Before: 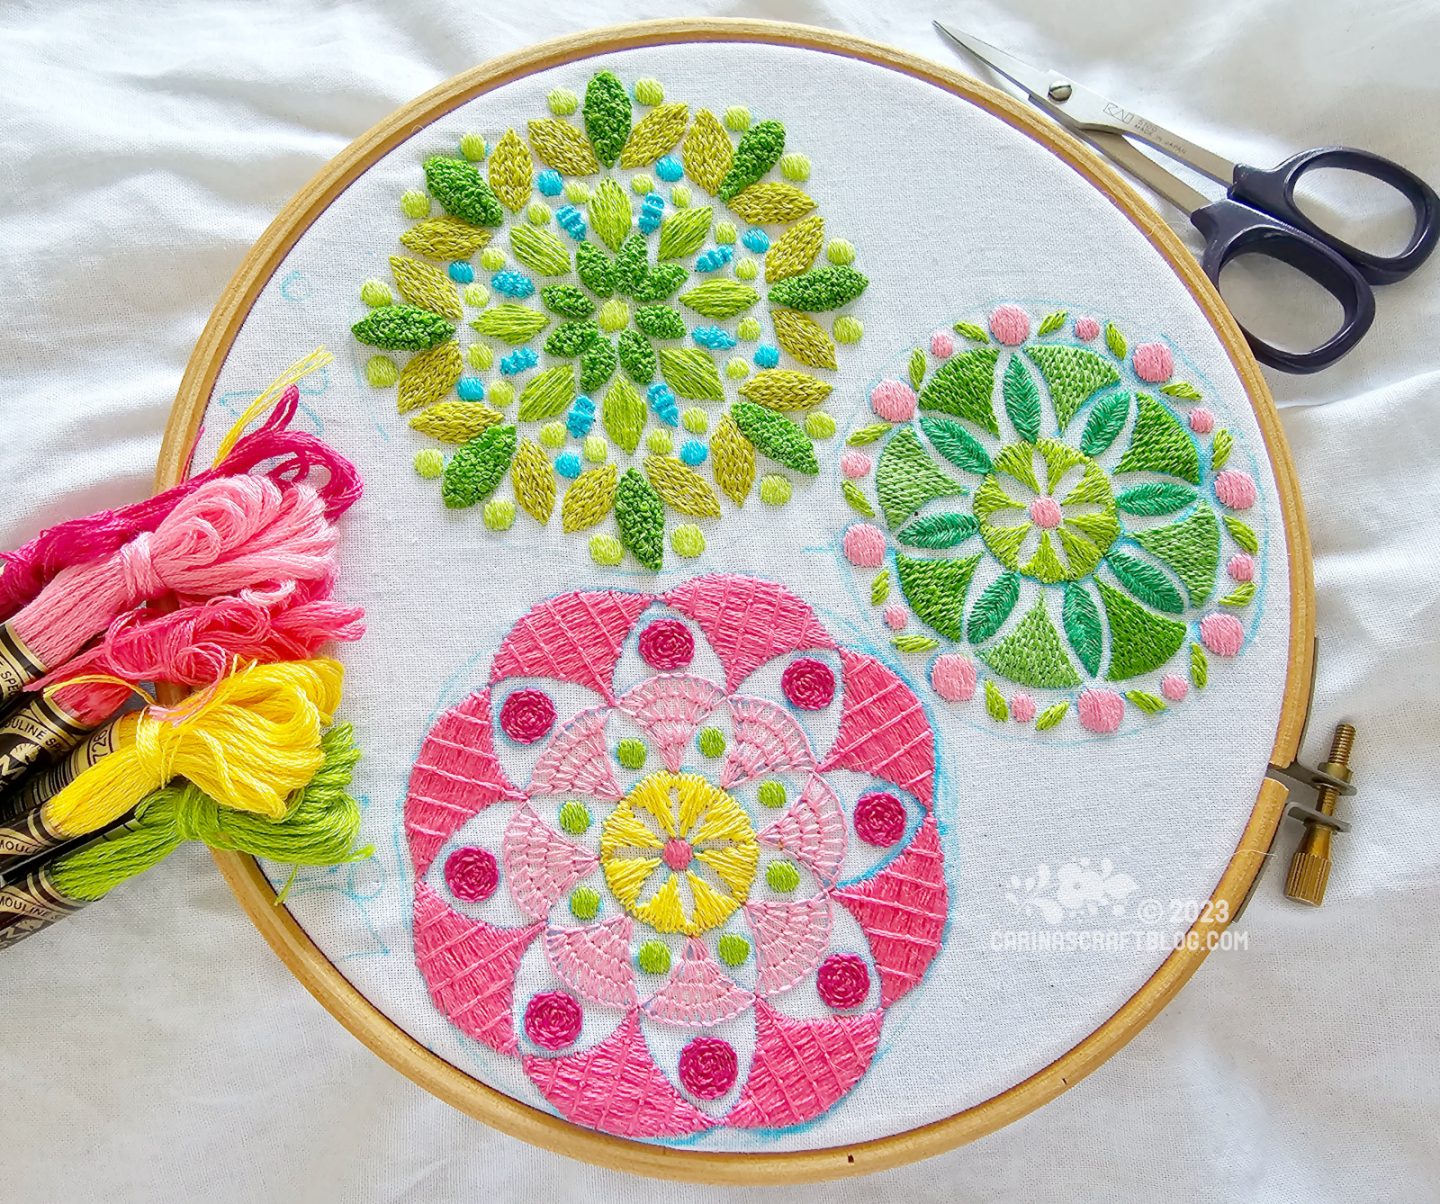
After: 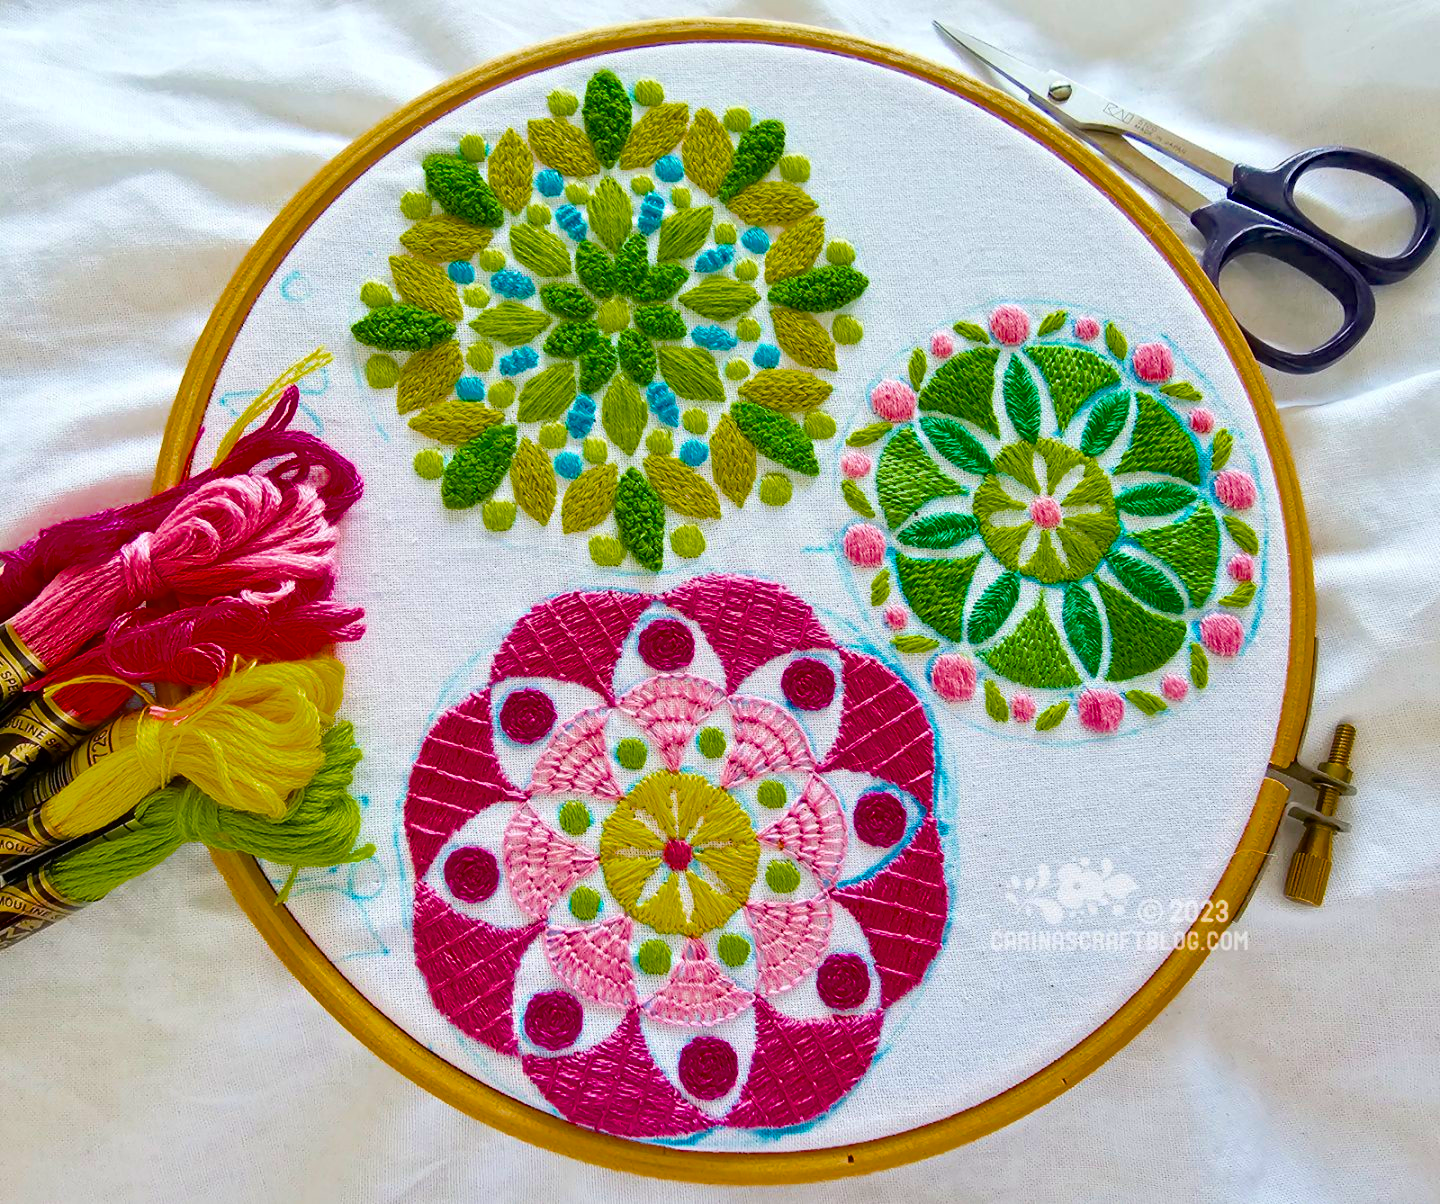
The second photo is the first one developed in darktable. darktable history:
color balance rgb: power › hue 214.78°, perceptual saturation grading › global saturation 76.194%, perceptual saturation grading › shadows -31.168%, saturation formula JzAzBz (2021)
